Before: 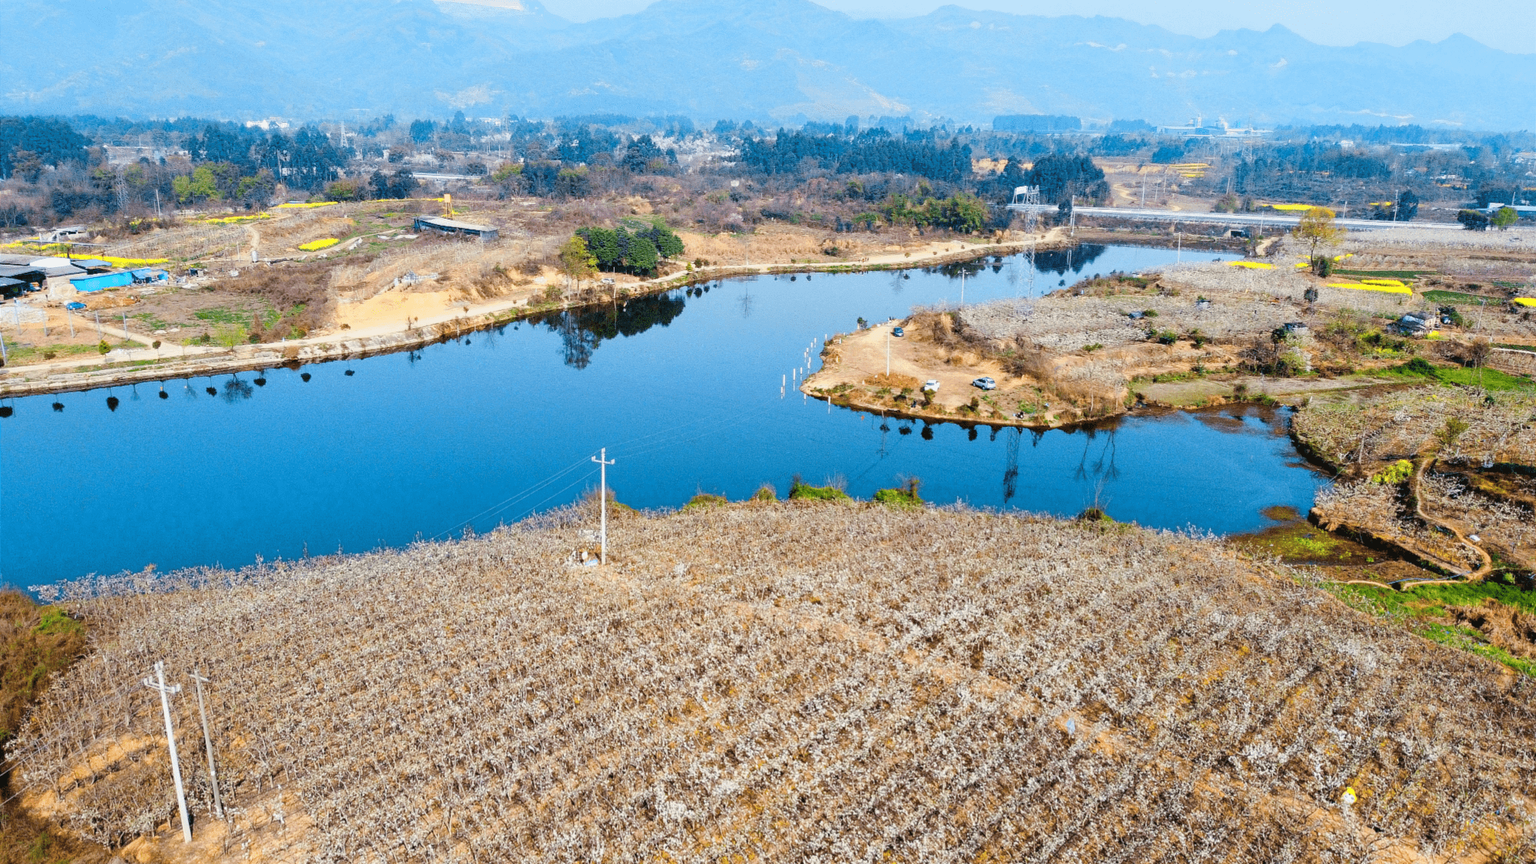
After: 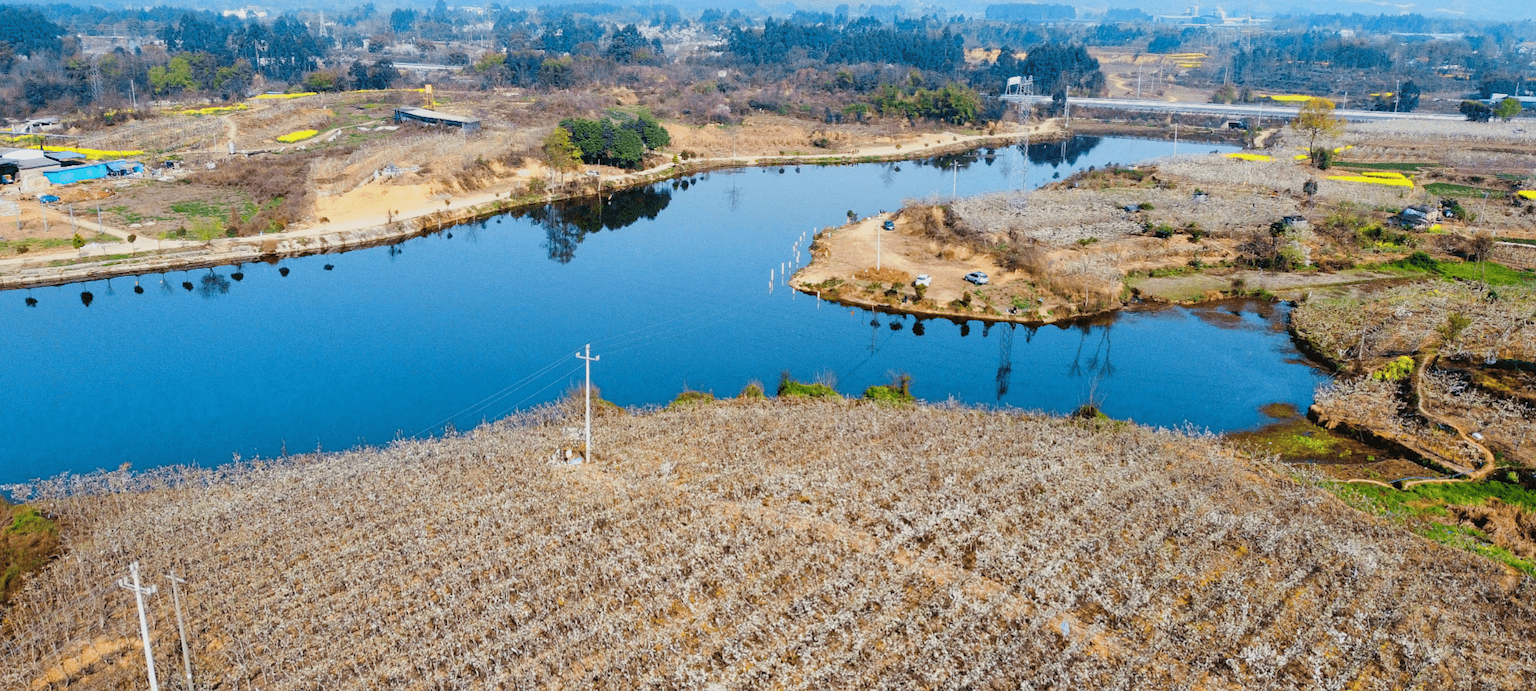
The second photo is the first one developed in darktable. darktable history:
crop and rotate: left 1.837%, top 12.922%, right 0.165%, bottom 8.731%
exposure: exposure -0.183 EV, compensate exposure bias true, compensate highlight preservation false
